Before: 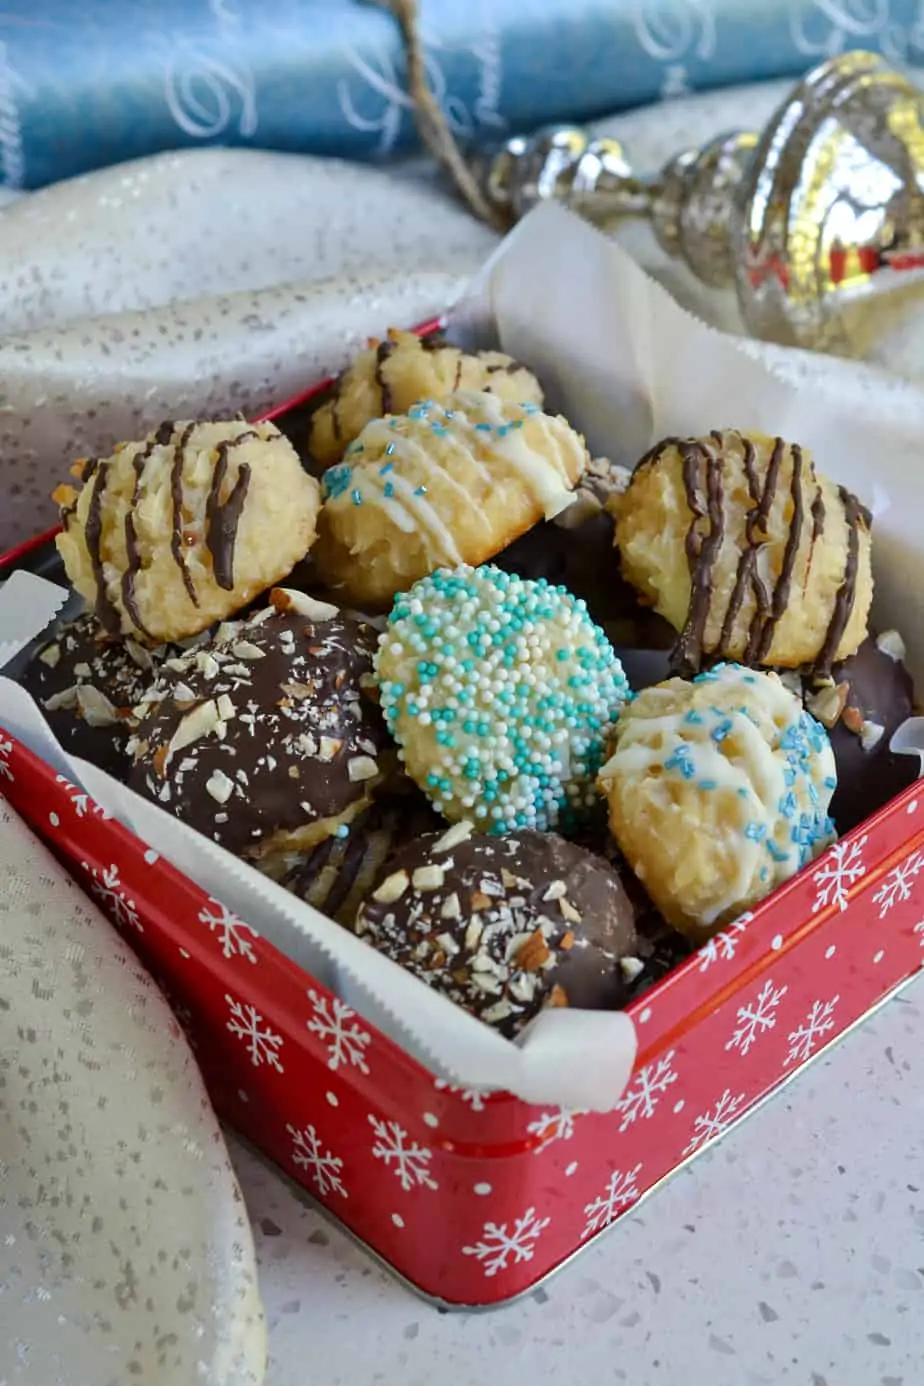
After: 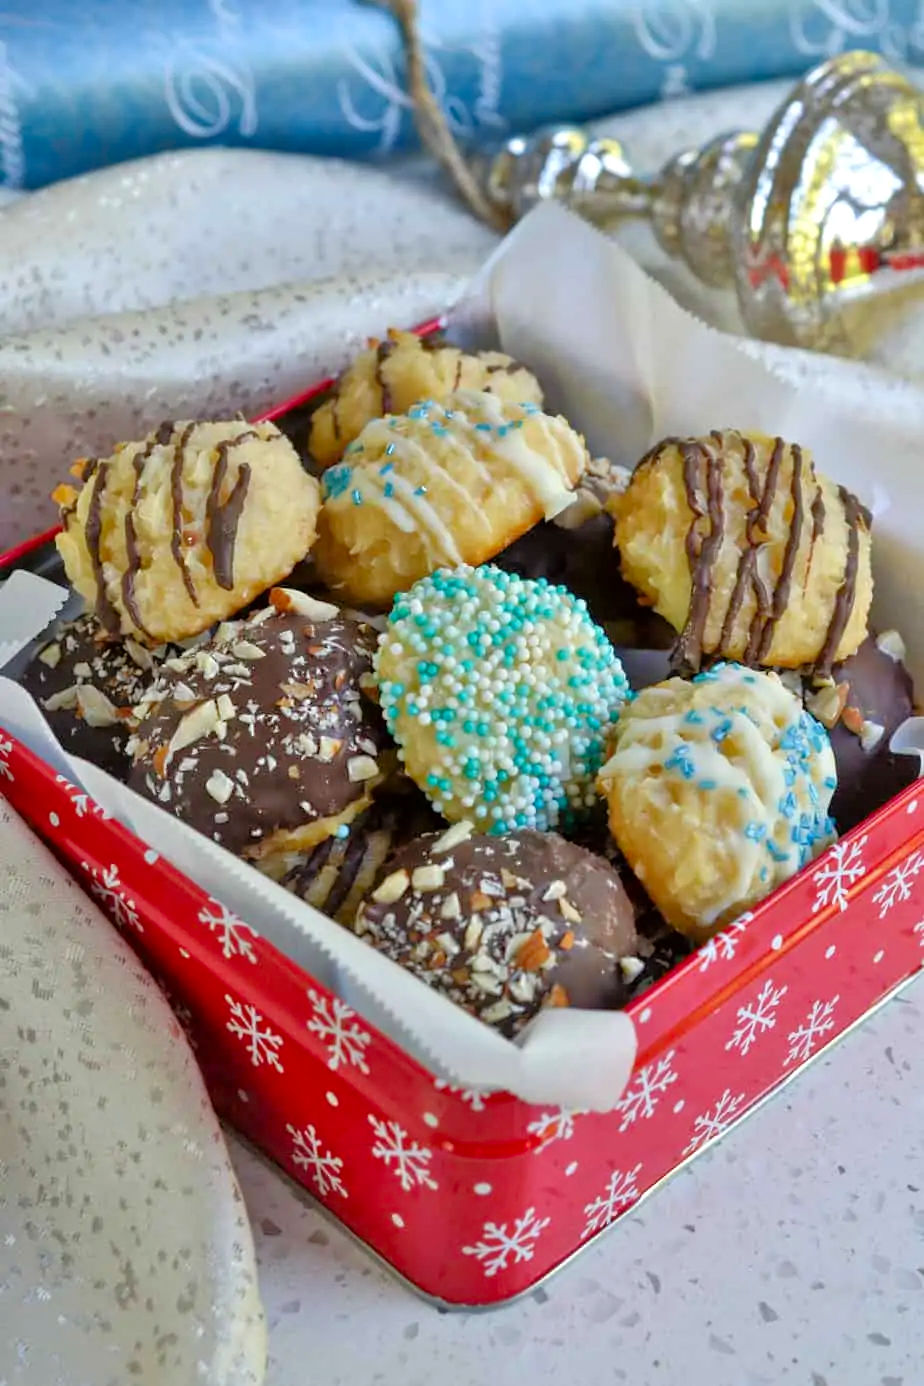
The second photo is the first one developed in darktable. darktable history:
tone equalizer: -7 EV 0.156 EV, -6 EV 0.565 EV, -5 EV 1.12 EV, -4 EV 1.3 EV, -3 EV 1.16 EV, -2 EV 0.6 EV, -1 EV 0.149 EV
contrast brightness saturation: saturation 0.123
shadows and highlights: shadows 12.98, white point adjustment 1.29, highlights -0.252, soften with gaussian
